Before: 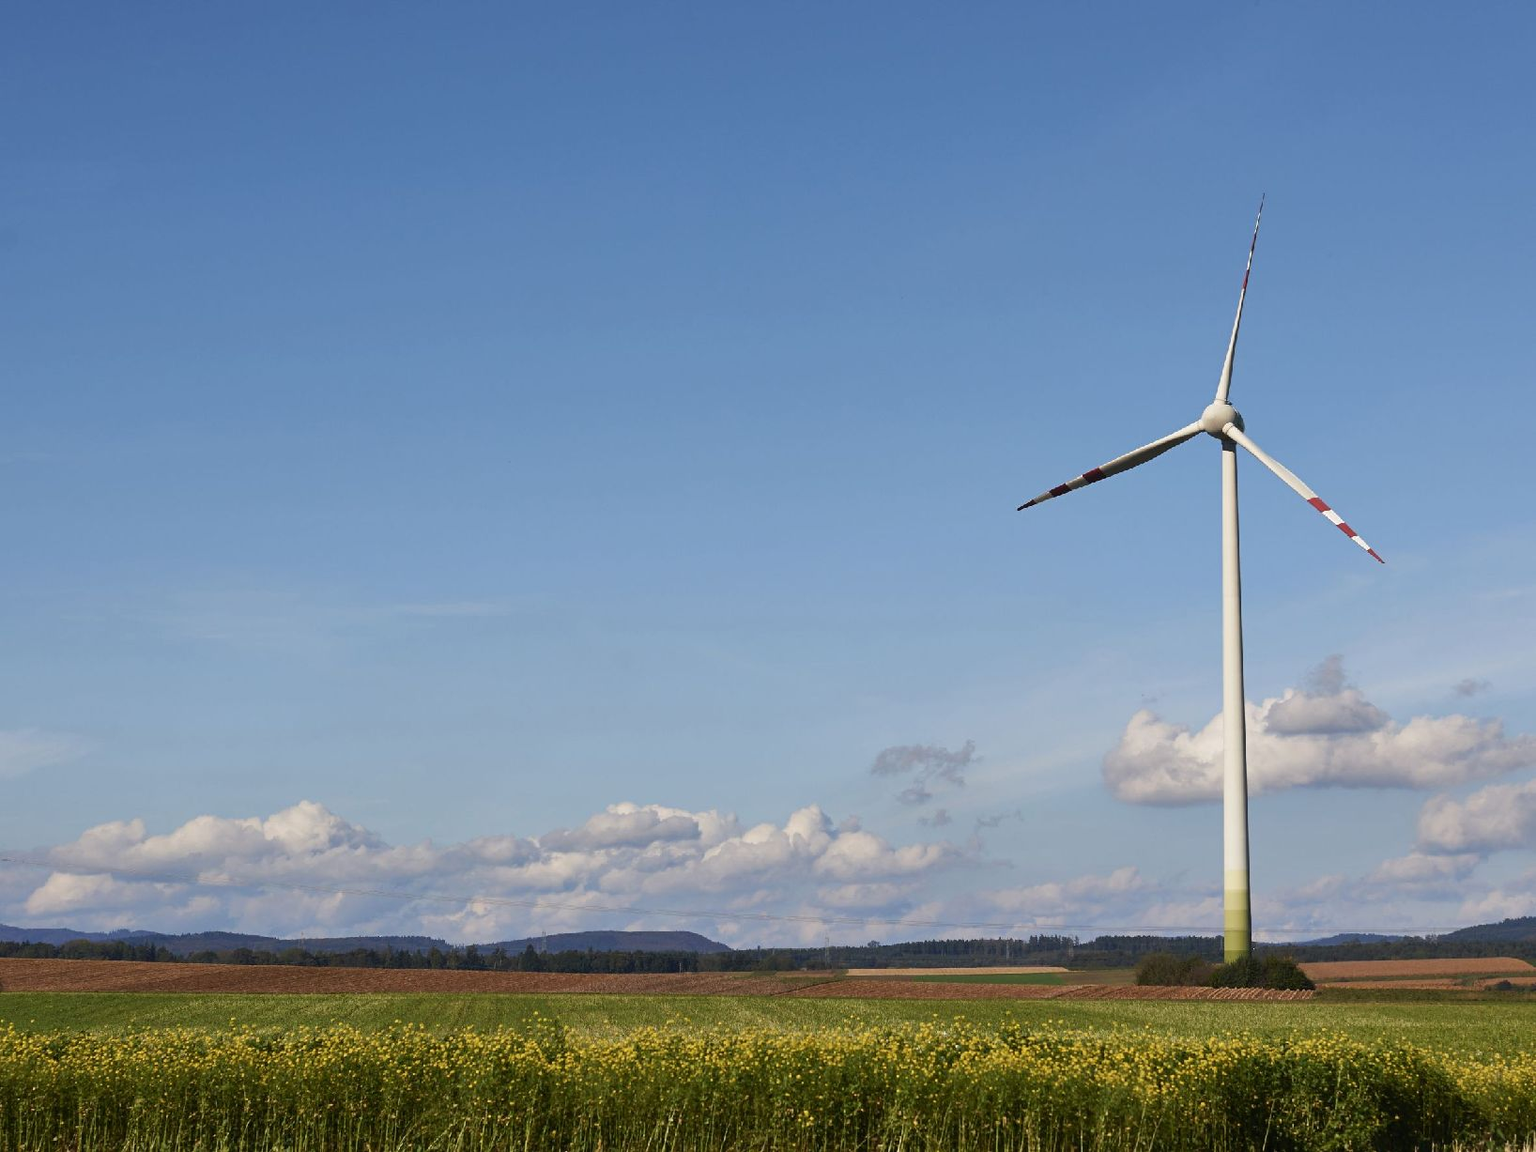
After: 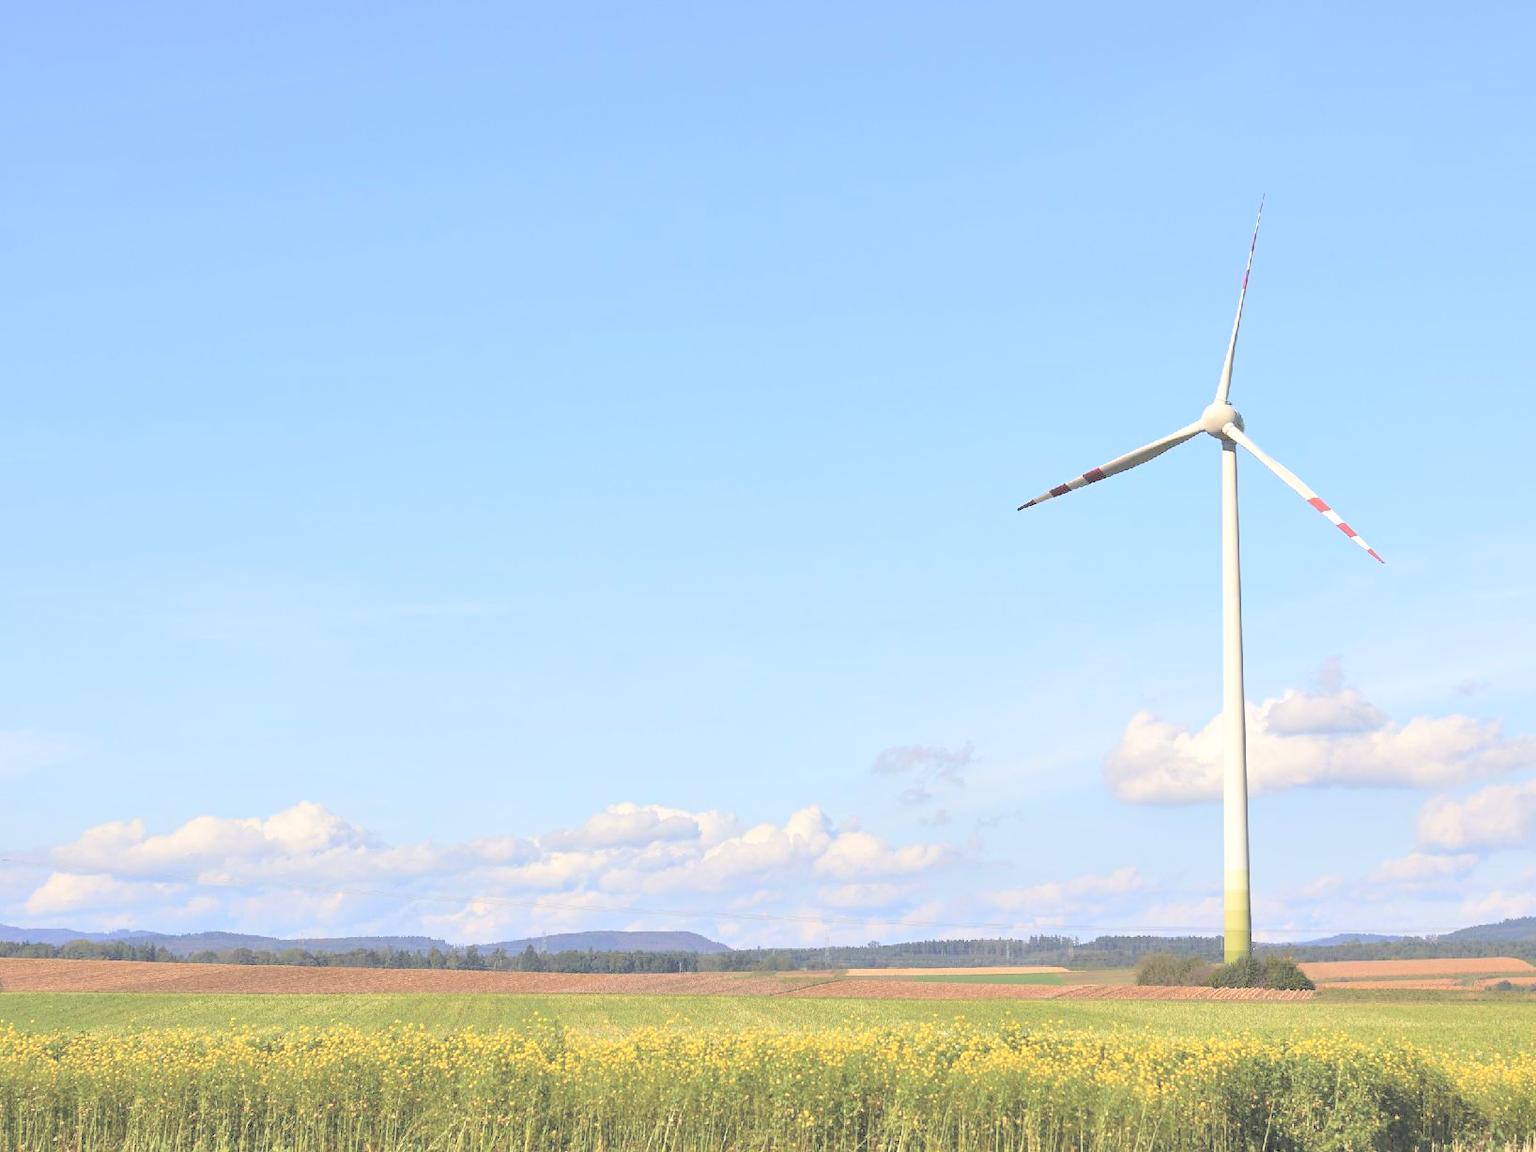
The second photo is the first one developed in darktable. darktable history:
contrast brightness saturation: brightness 1
exposure: black level correction 0.001, exposure 0.5 EV, compensate exposure bias true, compensate highlight preservation false
shadows and highlights: shadows 29.61, highlights -30.47, low approximation 0.01, soften with gaussian
